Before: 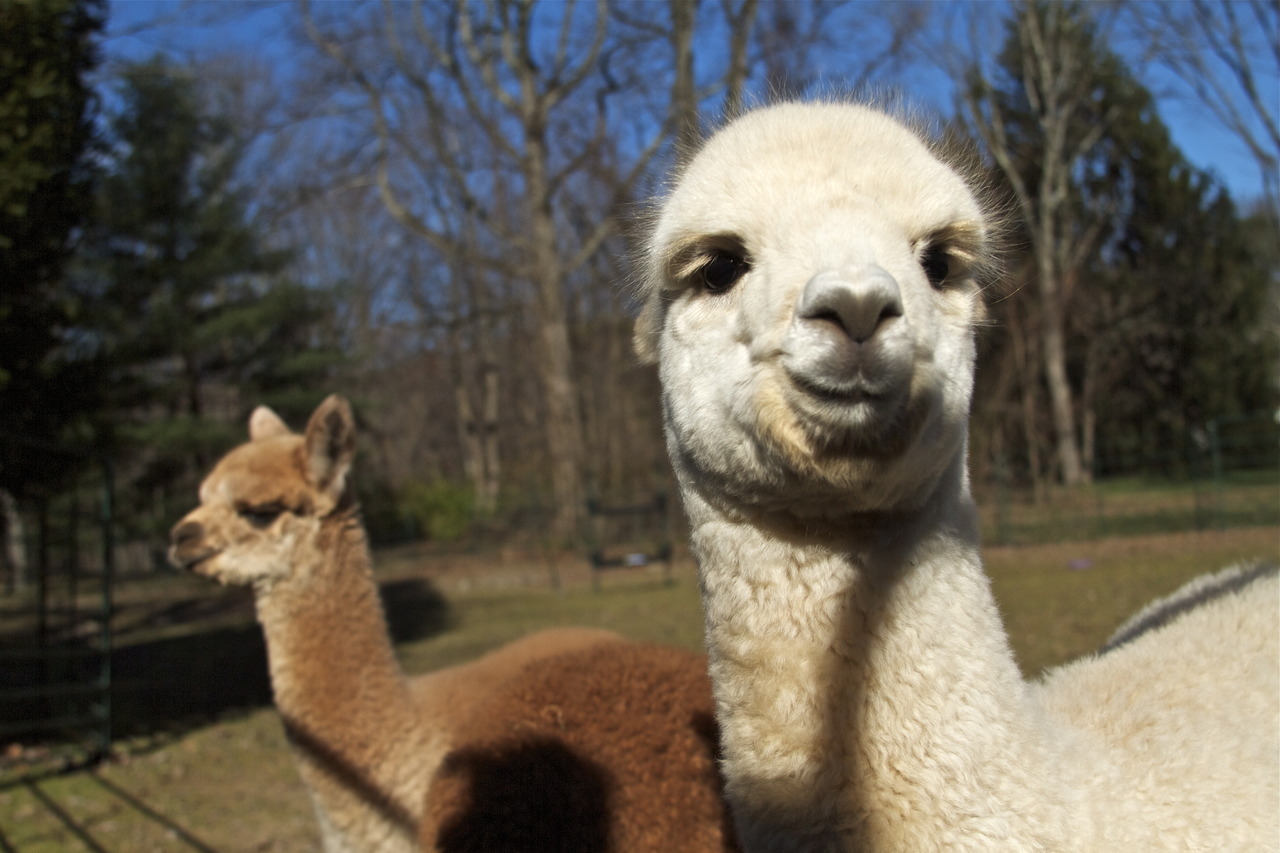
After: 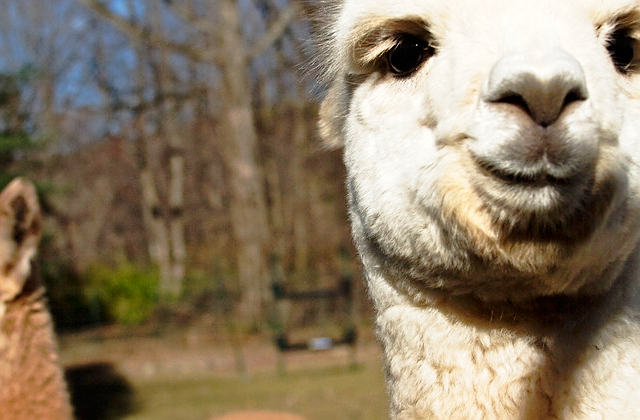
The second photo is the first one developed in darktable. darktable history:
crop: left 24.667%, top 25.333%, right 25.281%, bottom 25.093%
tone curve: curves: ch0 [(0, 0) (0.062, 0.023) (0.168, 0.142) (0.359, 0.44) (0.469, 0.544) (0.634, 0.722) (0.839, 0.909) (0.998, 0.978)]; ch1 [(0, 0) (0.437, 0.453) (0.472, 0.47) (0.502, 0.504) (0.527, 0.546) (0.568, 0.619) (0.608, 0.665) (0.669, 0.748) (0.859, 0.899) (1, 1)]; ch2 [(0, 0) (0.33, 0.301) (0.421, 0.443) (0.473, 0.501) (0.504, 0.504) (0.535, 0.564) (0.575, 0.625) (0.608, 0.676) (1, 1)], preserve colors none
sharpen: on, module defaults
exposure: exposure 0.242 EV, compensate highlight preservation false
